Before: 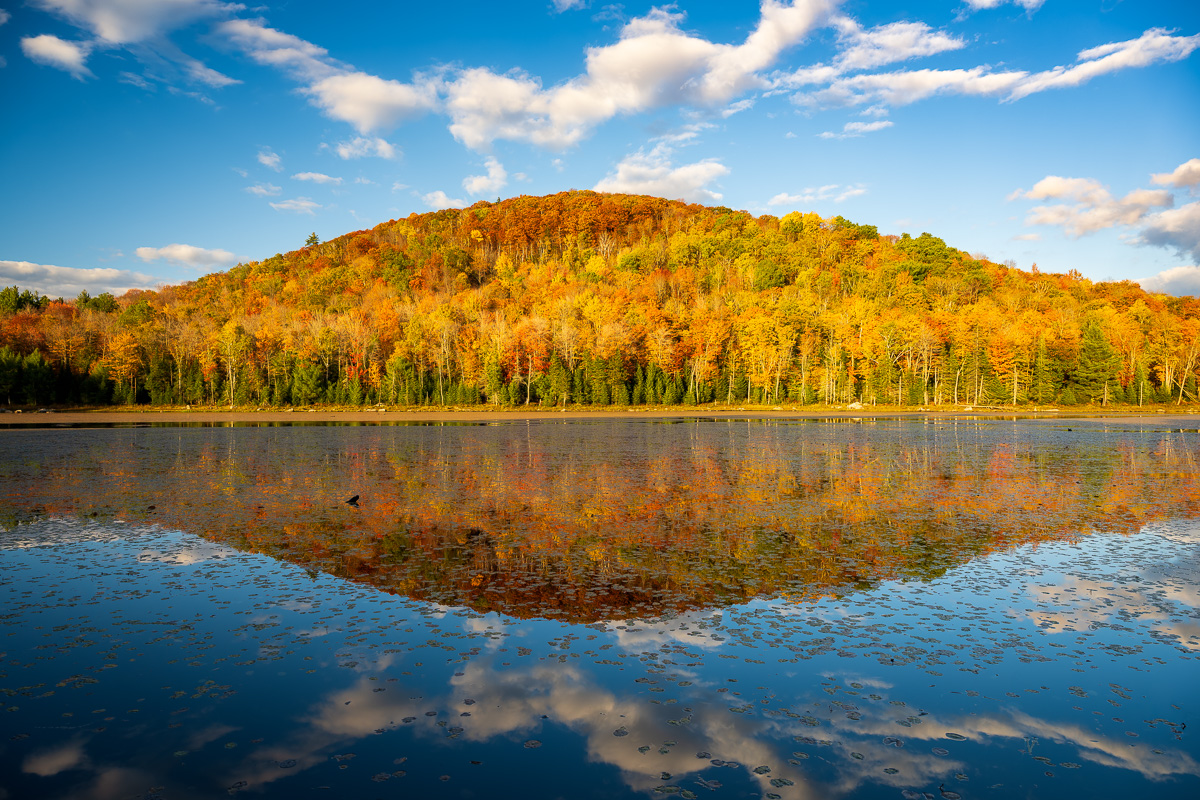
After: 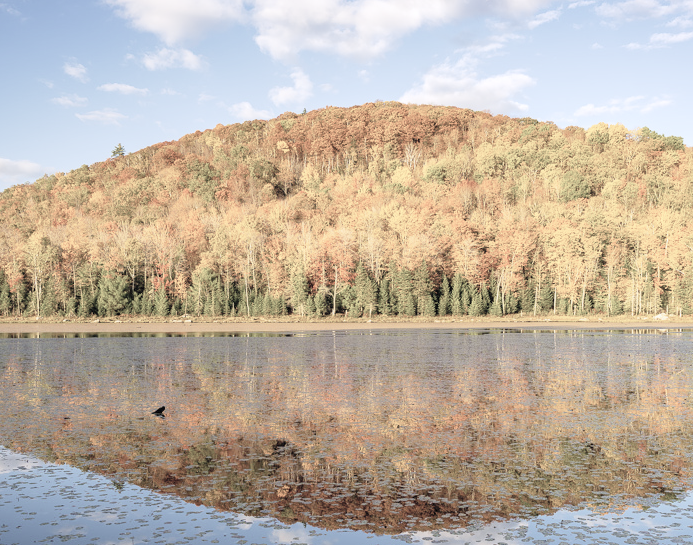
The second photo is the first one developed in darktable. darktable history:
crop: left 16.202%, top 11.208%, right 26.045%, bottom 20.557%
local contrast: mode bilateral grid, contrast 10, coarseness 25, detail 115%, midtone range 0.2
color calibration: illuminant as shot in camera, x 0.377, y 0.392, temperature 4169.3 K, saturation algorithm version 1 (2020)
tone curve: curves: ch0 [(0, 0) (0.003, 0.004) (0.011, 0.015) (0.025, 0.033) (0.044, 0.059) (0.069, 0.093) (0.1, 0.133) (0.136, 0.182) (0.177, 0.237) (0.224, 0.3) (0.277, 0.369) (0.335, 0.437) (0.399, 0.511) (0.468, 0.584) (0.543, 0.656) (0.623, 0.729) (0.709, 0.8) (0.801, 0.872) (0.898, 0.935) (1, 1)], preserve colors none
color correction: highlights b* 3
contrast brightness saturation: brightness 0.18, saturation -0.5
